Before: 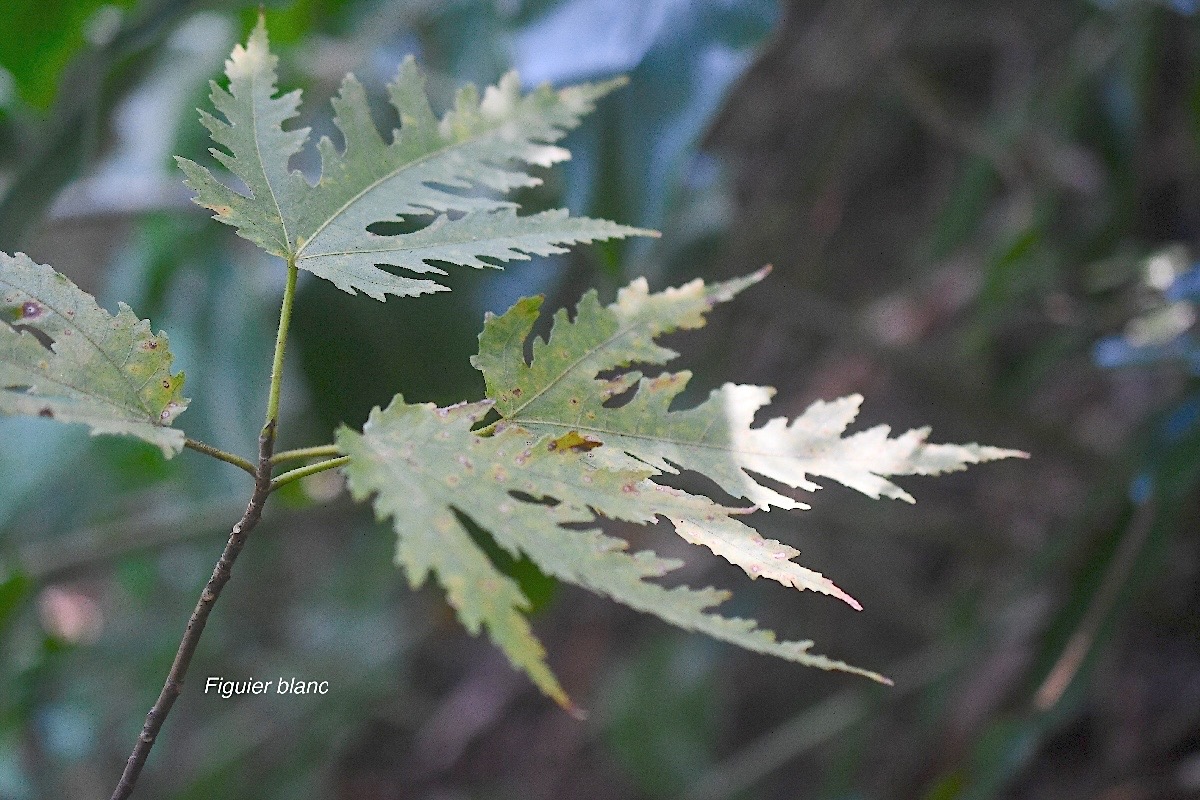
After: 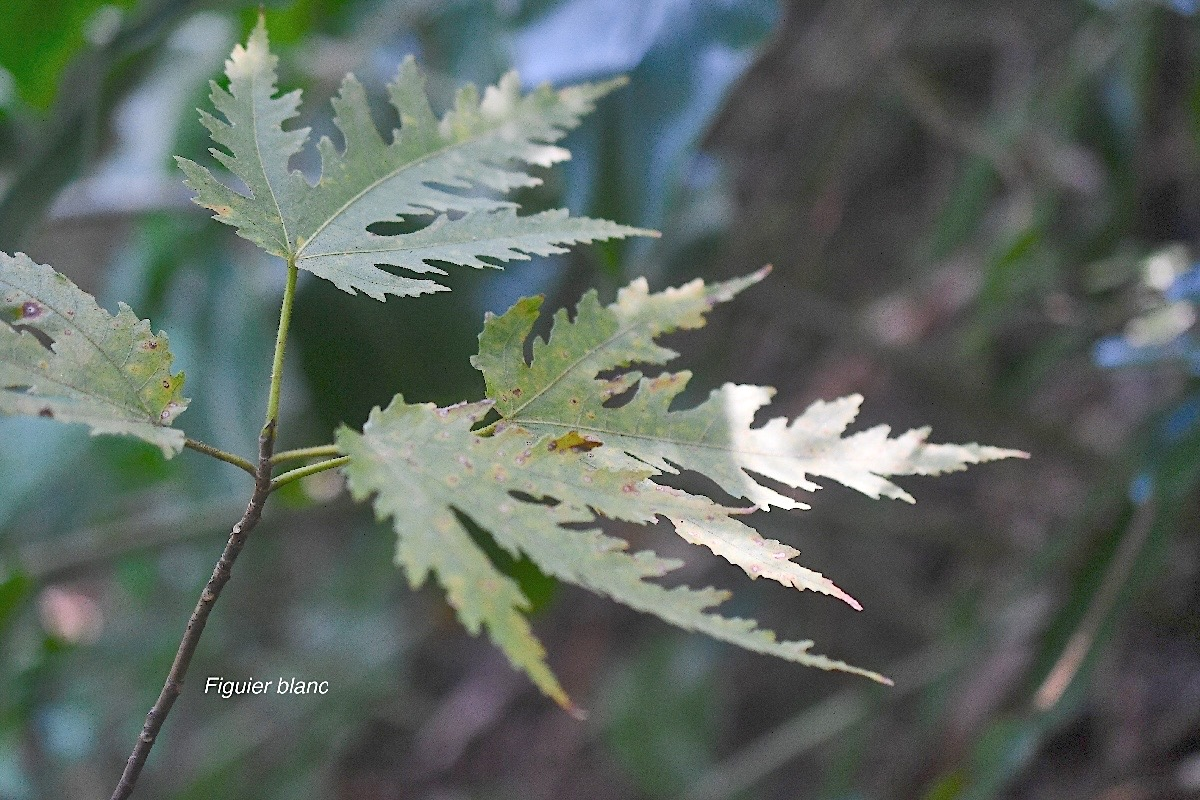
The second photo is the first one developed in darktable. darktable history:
tone equalizer: edges refinement/feathering 500, mask exposure compensation -1.57 EV, preserve details no
shadows and highlights: shadows 52.36, highlights -28.3, soften with gaussian
